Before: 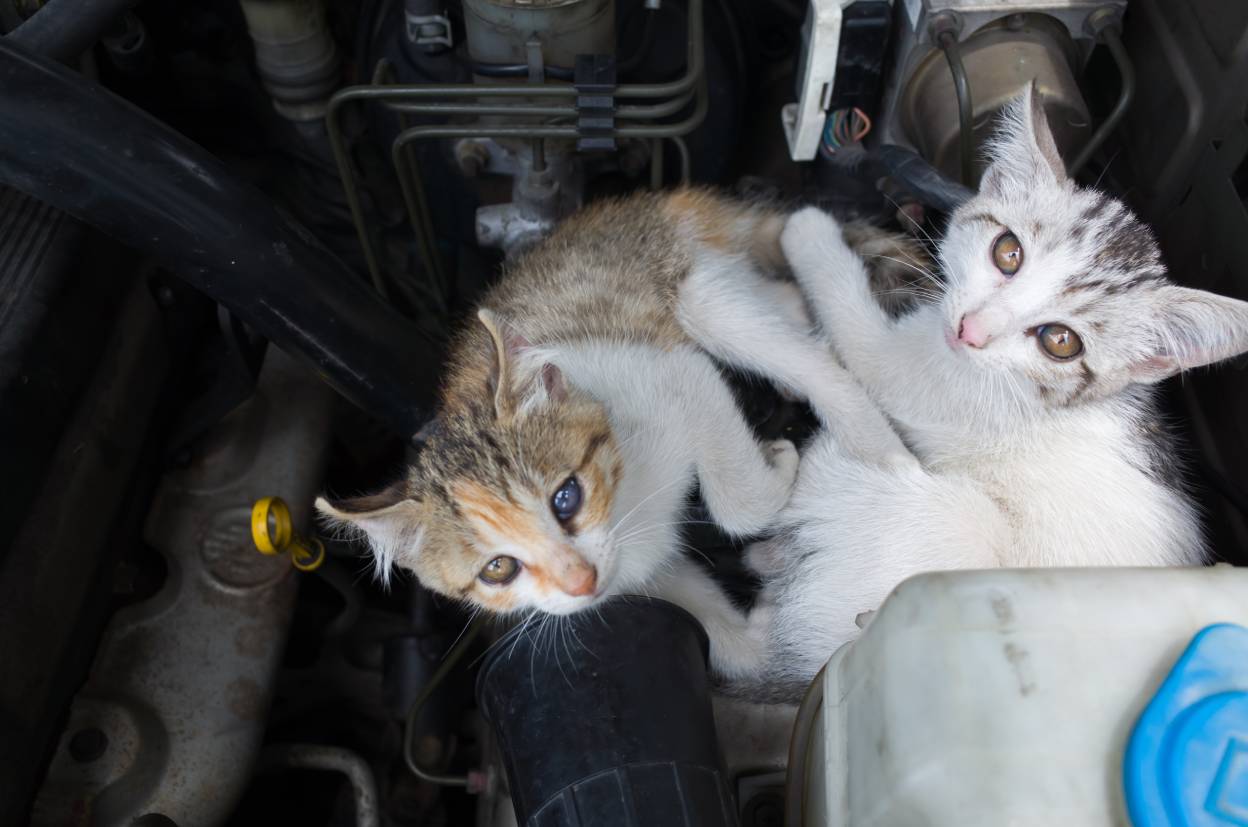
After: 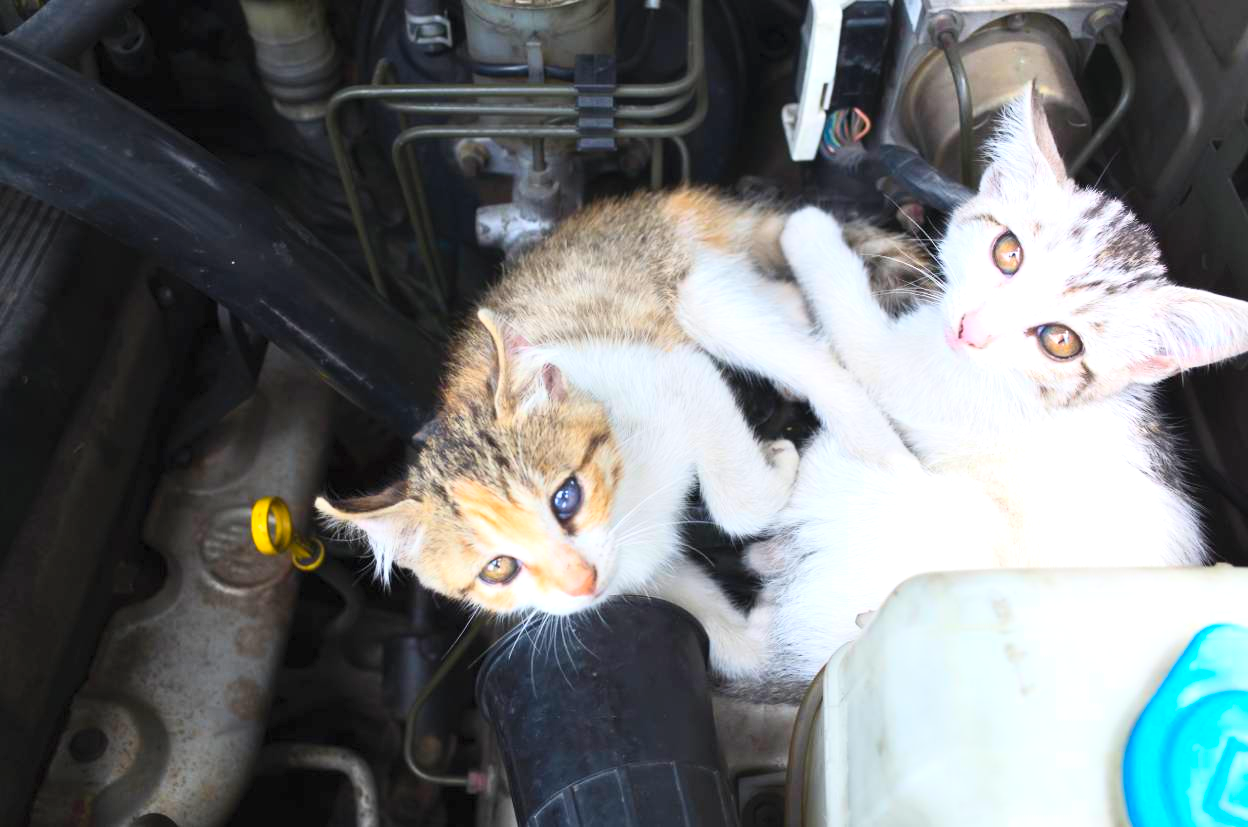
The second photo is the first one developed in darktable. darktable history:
contrast brightness saturation: contrast 0.24, brightness 0.26, saturation 0.39
exposure: black level correction 0, exposure 0.7 EV, compensate exposure bias true, compensate highlight preservation false
